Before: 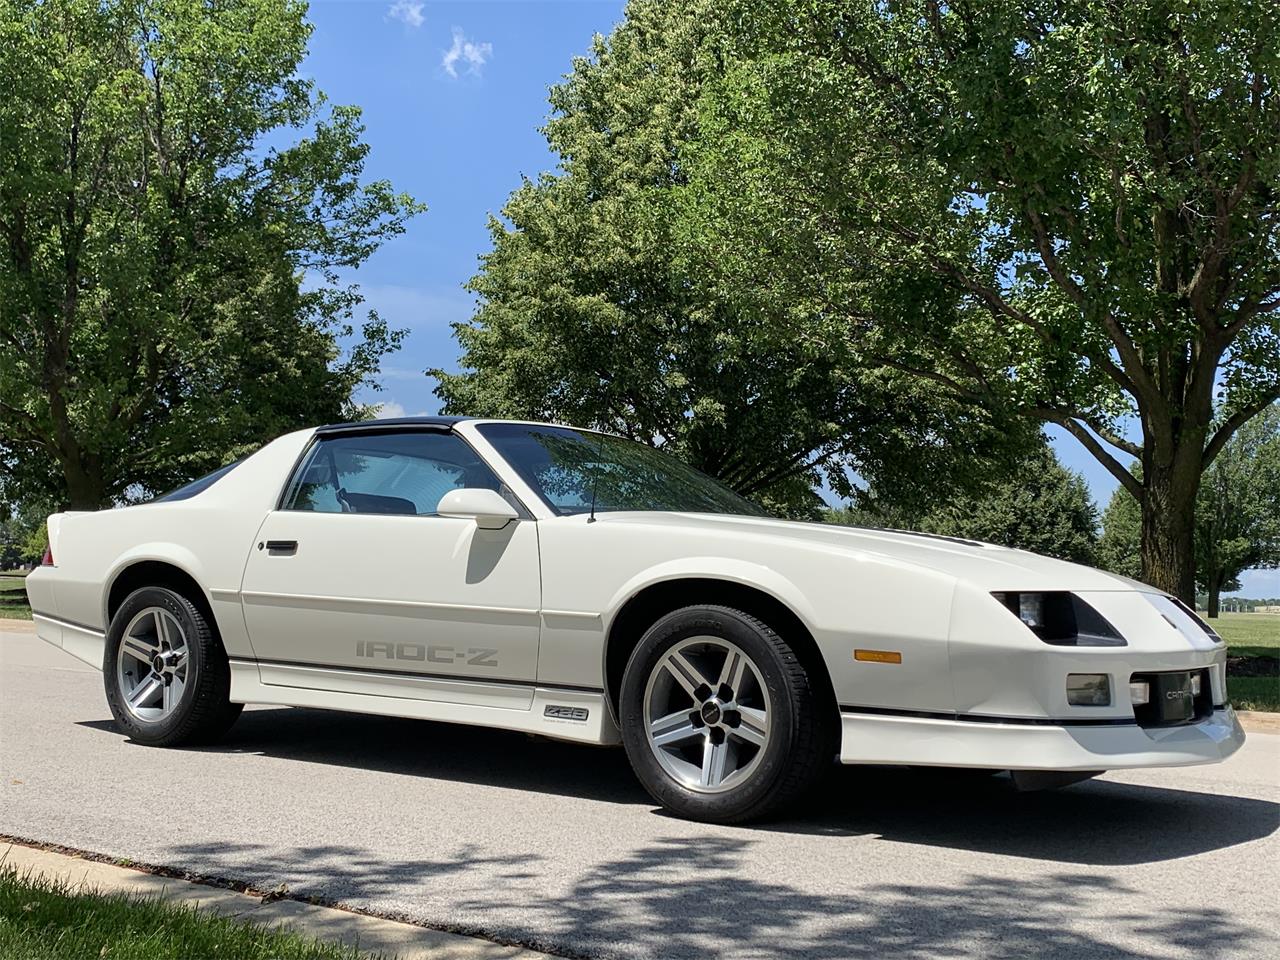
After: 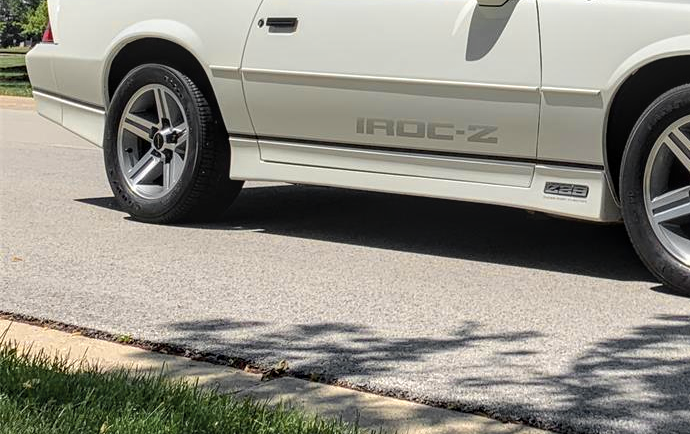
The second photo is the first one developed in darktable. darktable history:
local contrast: on, module defaults
crop and rotate: top 54.511%, right 46.041%, bottom 0.229%
color zones: curves: ch0 [(0.257, 0.558) (0.75, 0.565)]; ch1 [(0.004, 0.857) (0.14, 0.416) (0.257, 0.695) (0.442, 0.032) (0.736, 0.266) (0.891, 0.741)]; ch2 [(0, 0.623) (0.112, 0.436) (0.271, 0.474) (0.516, 0.64) (0.743, 0.286)]
